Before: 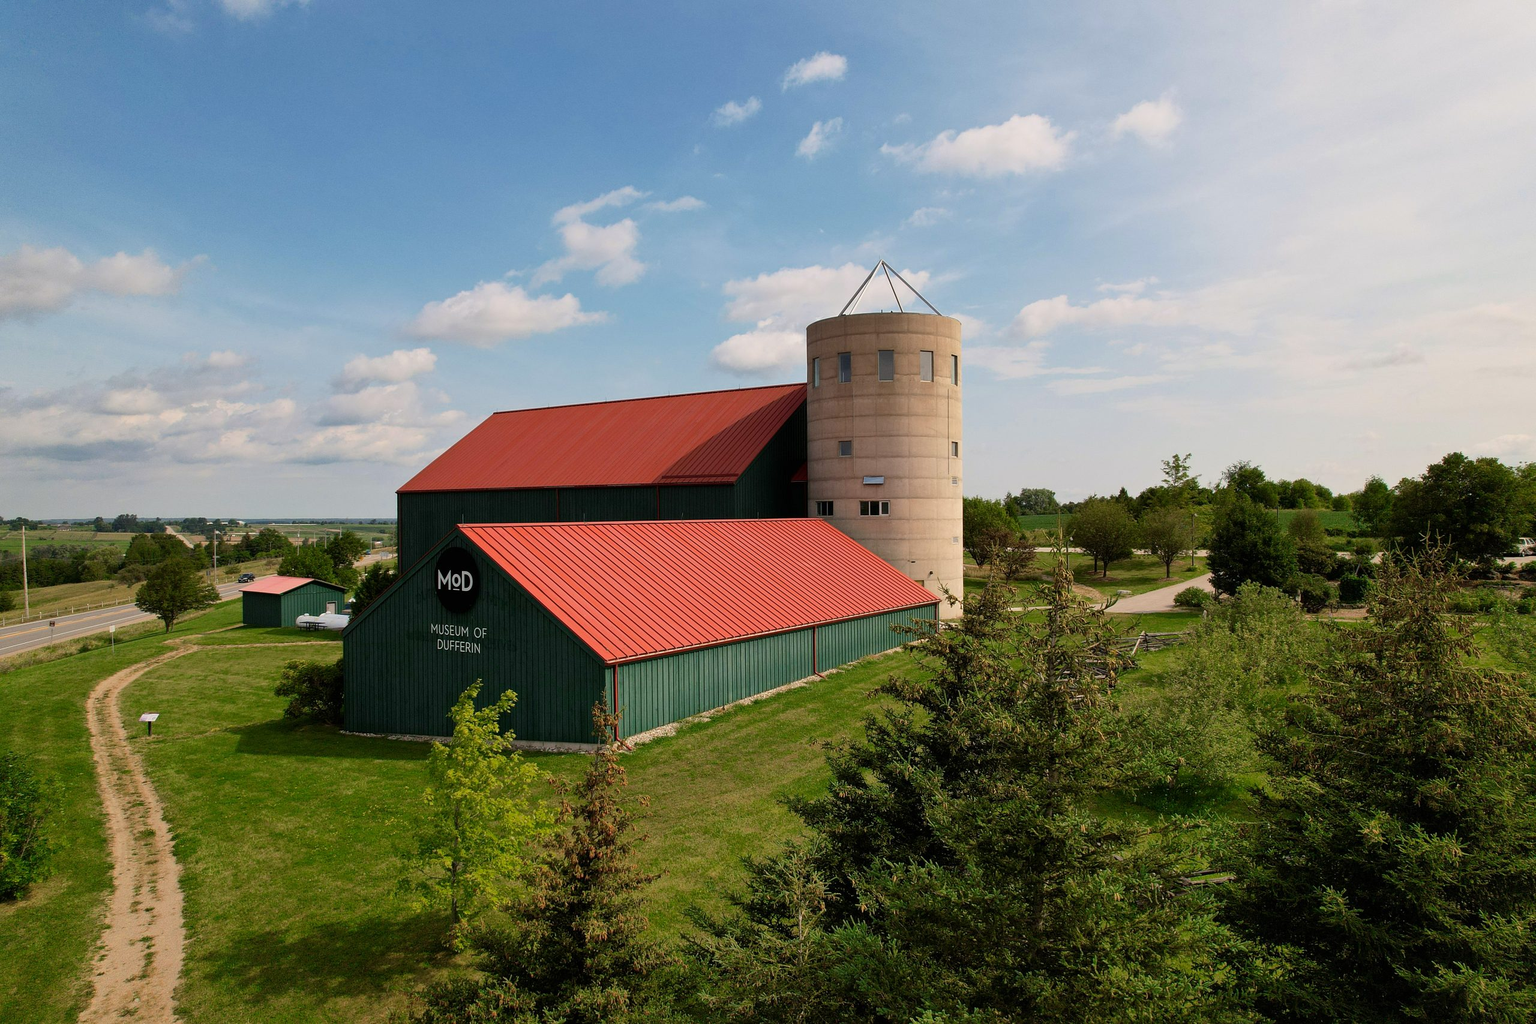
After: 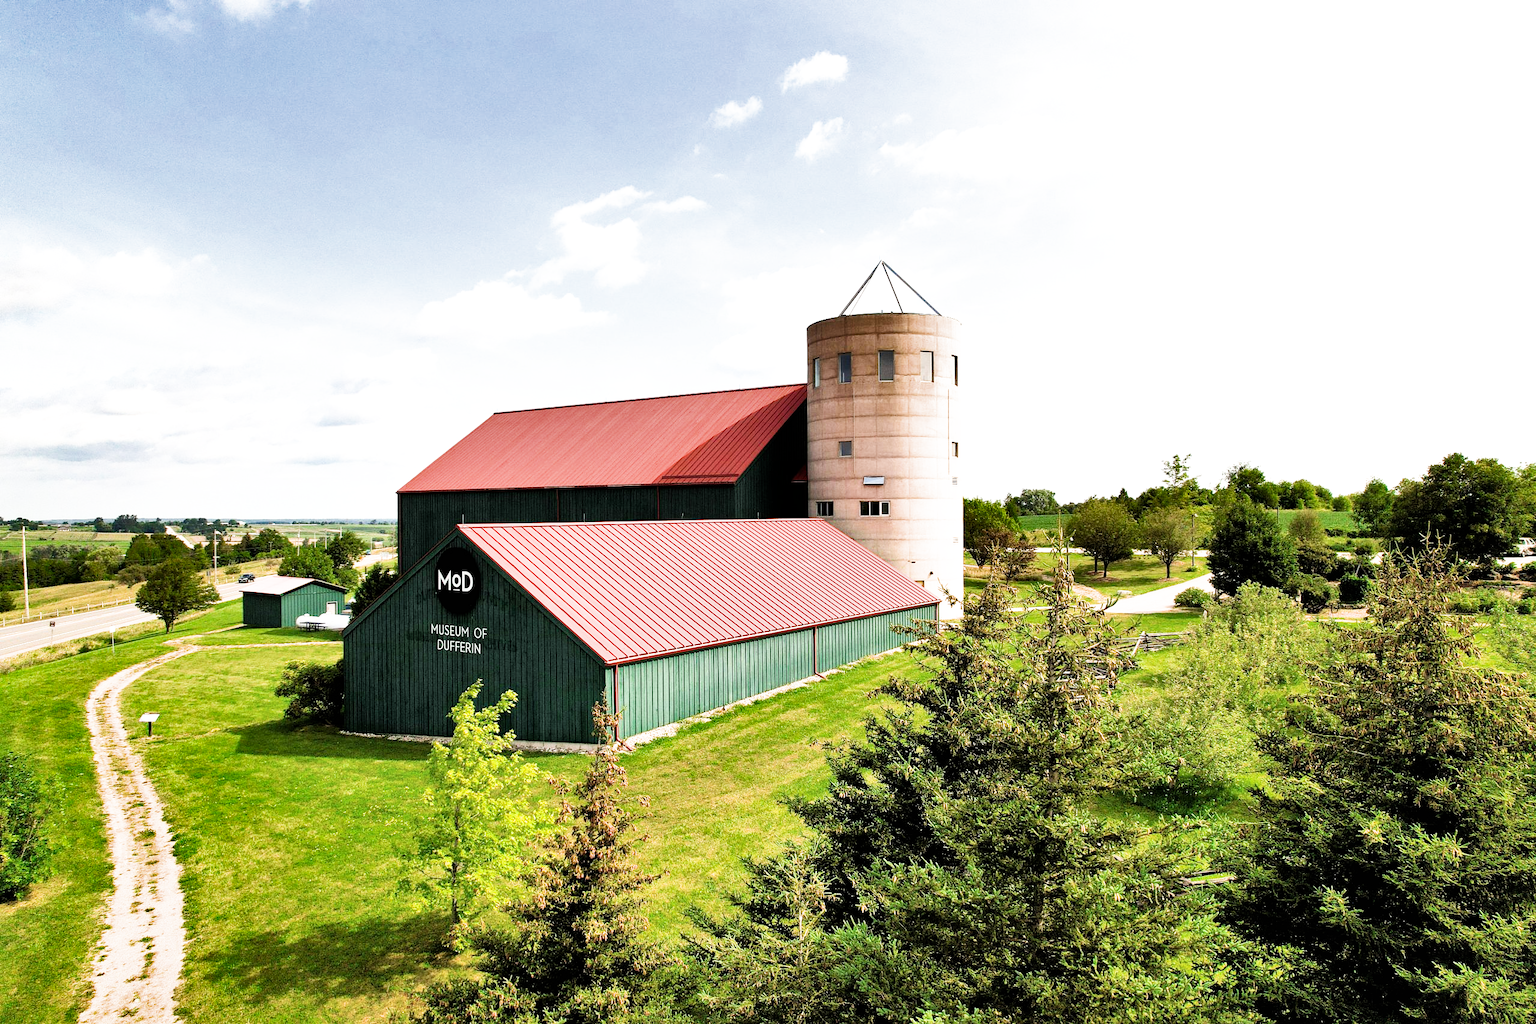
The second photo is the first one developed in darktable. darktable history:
filmic rgb: black relative exposure -5 EV, white relative exposure 3.5 EV, hardness 3.19, contrast 1.3, highlights saturation mix -50%
shadows and highlights: radius 118.69, shadows 42.21, highlights -61.56, soften with gaussian
exposure: black level correction 0, exposure 2.088 EV, compensate exposure bias true, compensate highlight preservation false
